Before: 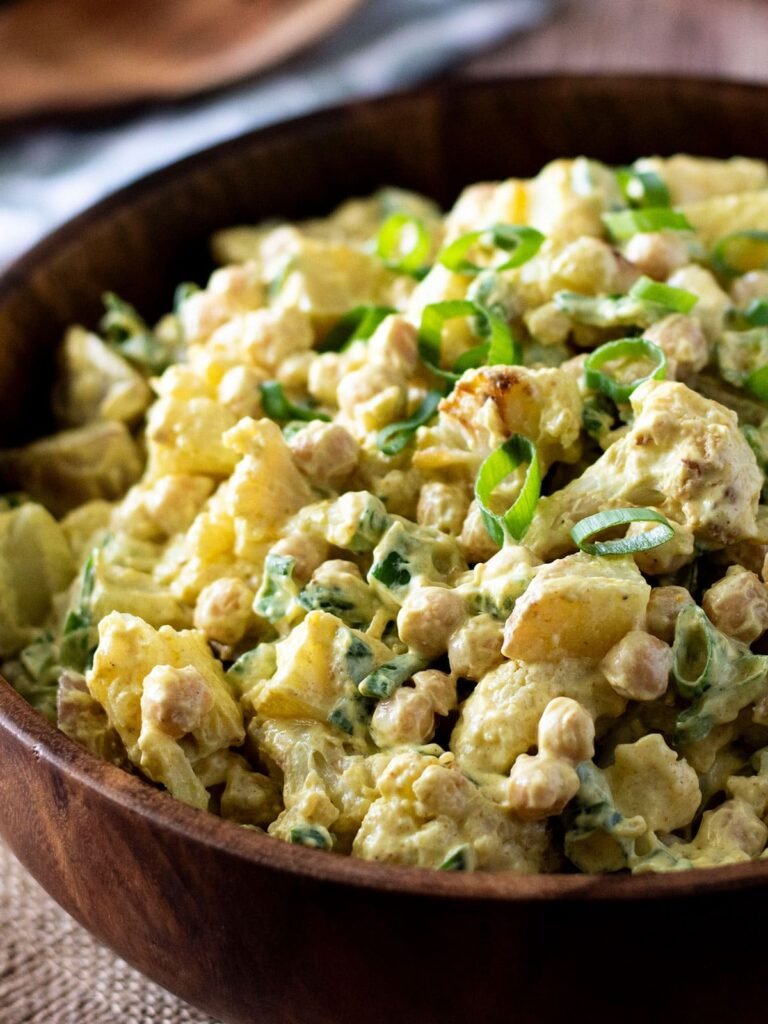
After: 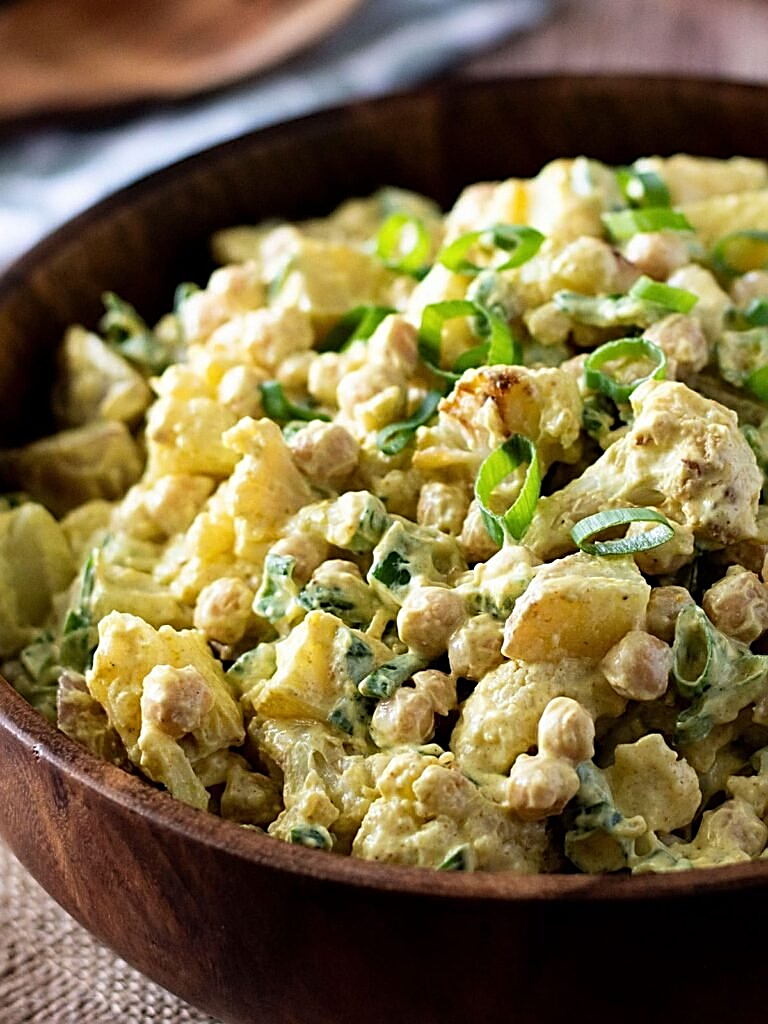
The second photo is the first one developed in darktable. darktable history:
color calibration: illuminant same as pipeline (D50), adaptation XYZ, x 0.346, y 0.358, temperature 5012.71 K
sharpen: amount 1.004
